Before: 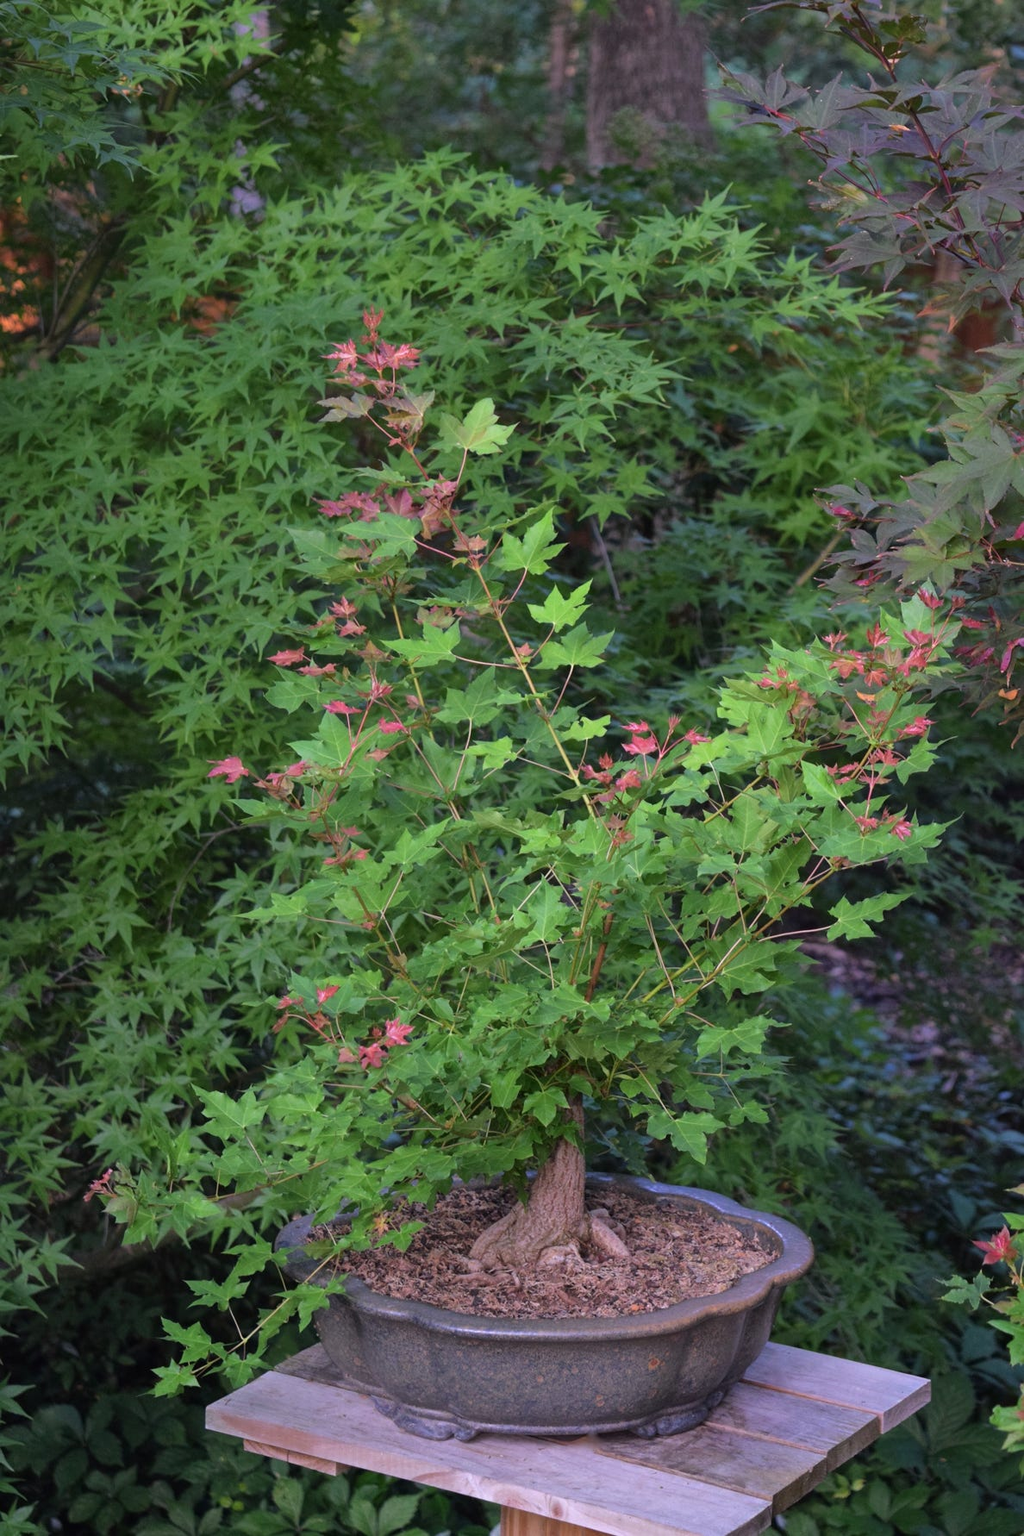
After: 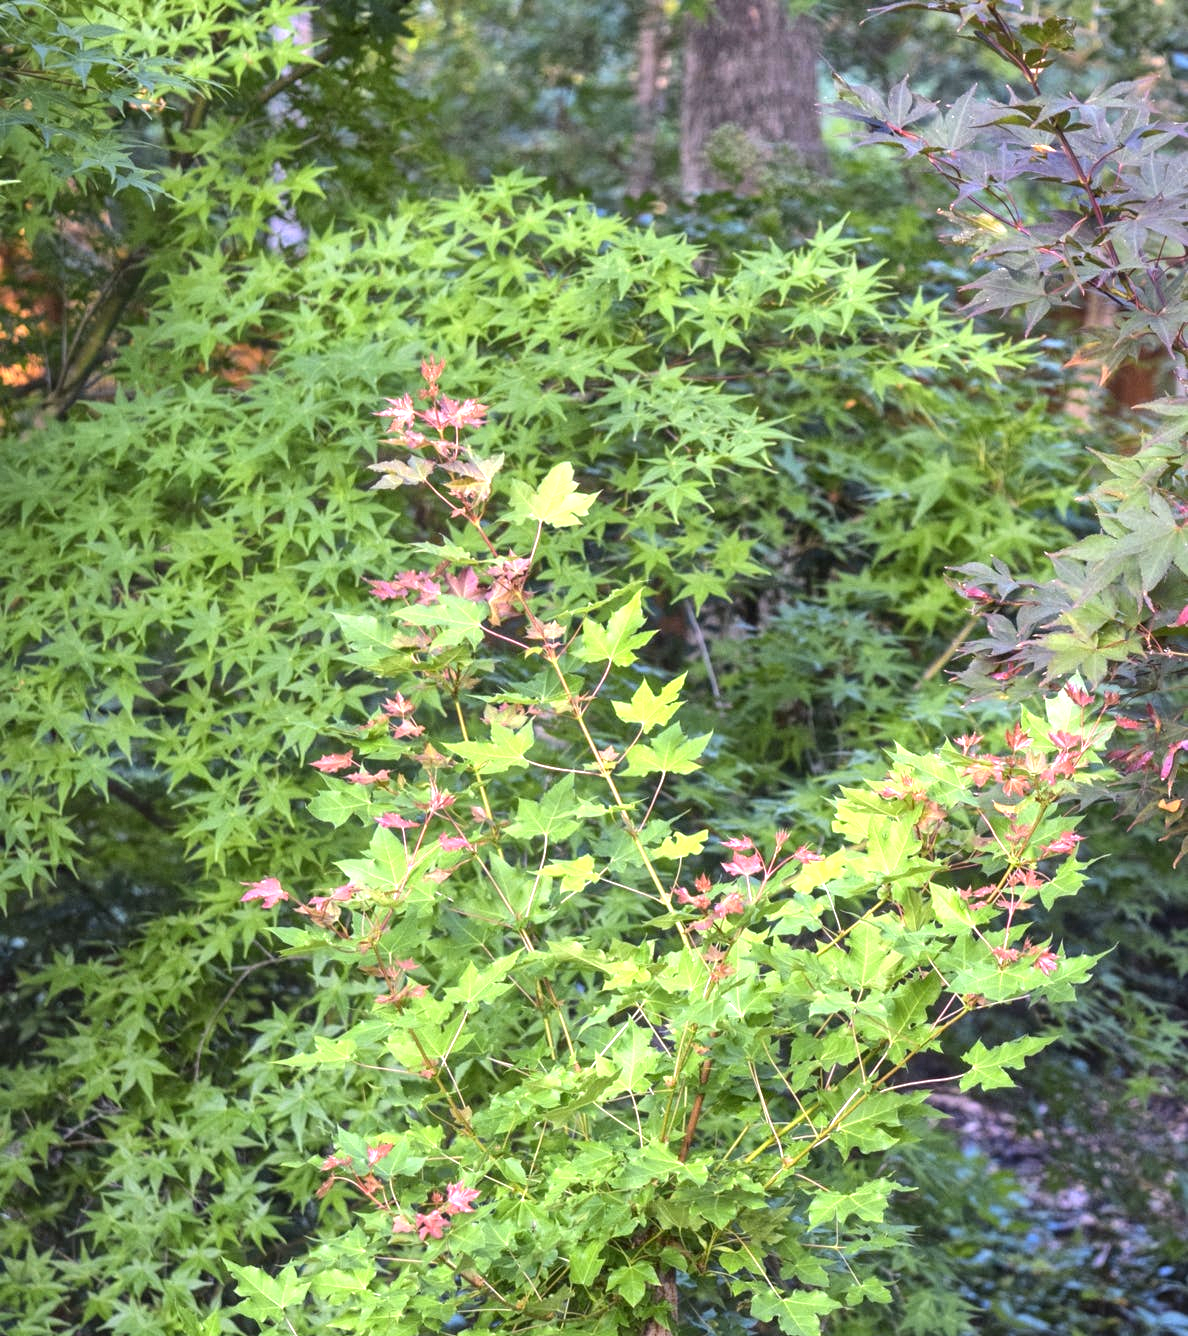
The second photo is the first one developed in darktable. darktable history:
local contrast: on, module defaults
color balance rgb: global vibrance 6.81%, saturation formula JzAzBz (2021)
color contrast: green-magenta contrast 0.8, blue-yellow contrast 1.1, unbound 0
exposure: black level correction 0, exposure 1.5 EV, compensate exposure bias true, compensate highlight preservation false
crop: bottom 24.967%
